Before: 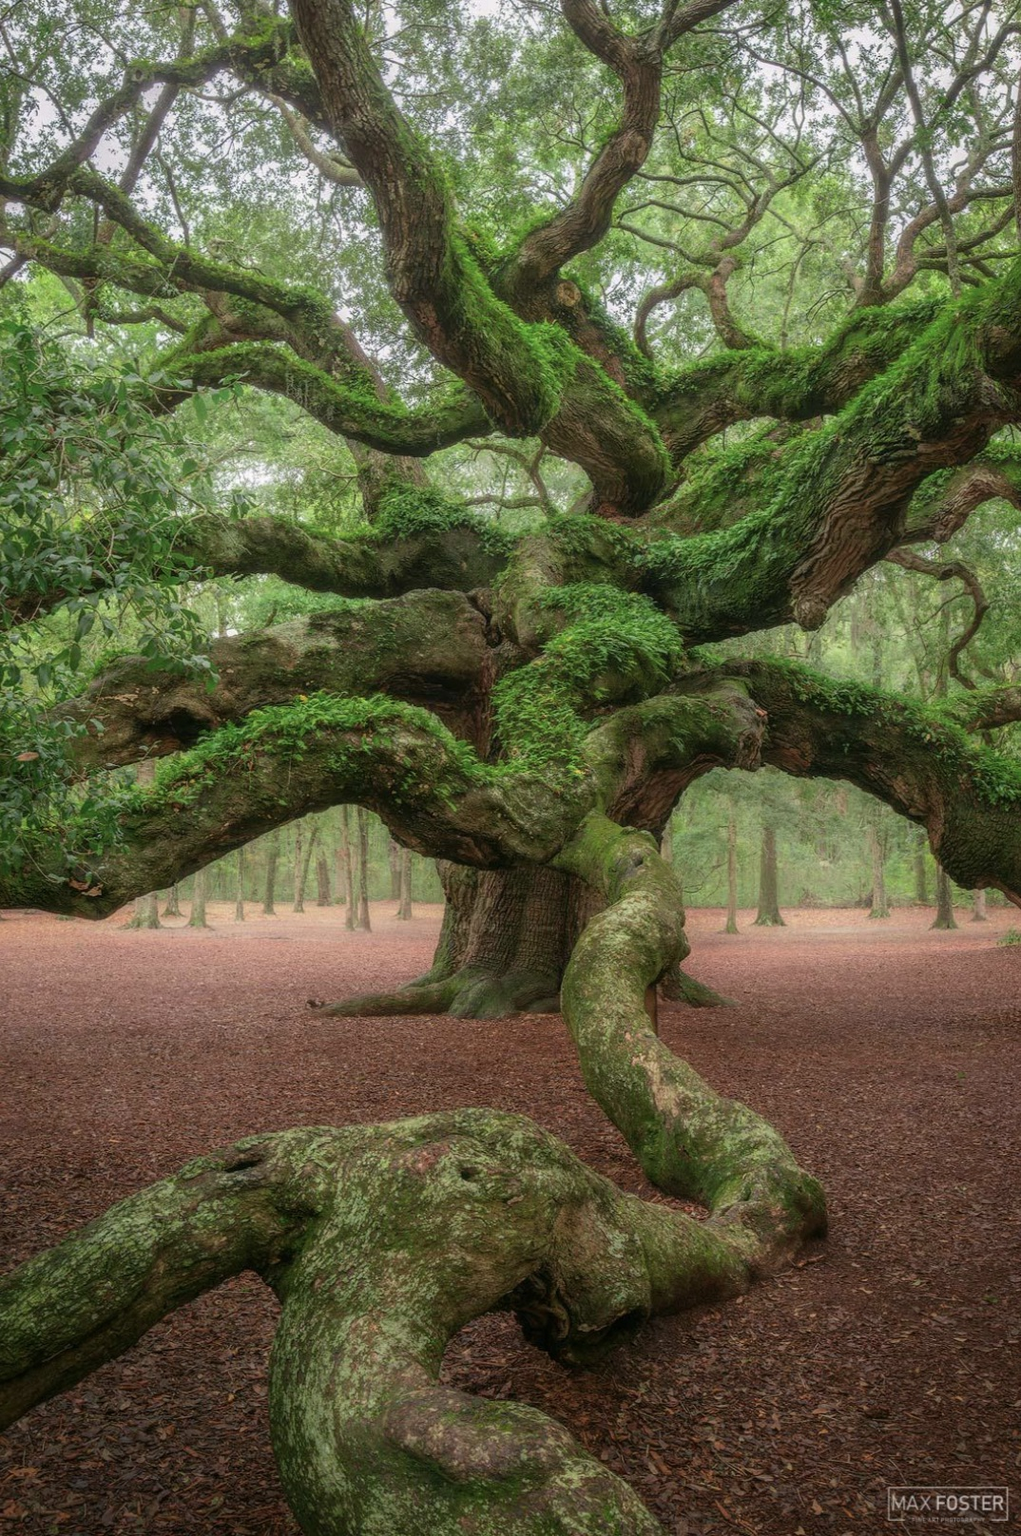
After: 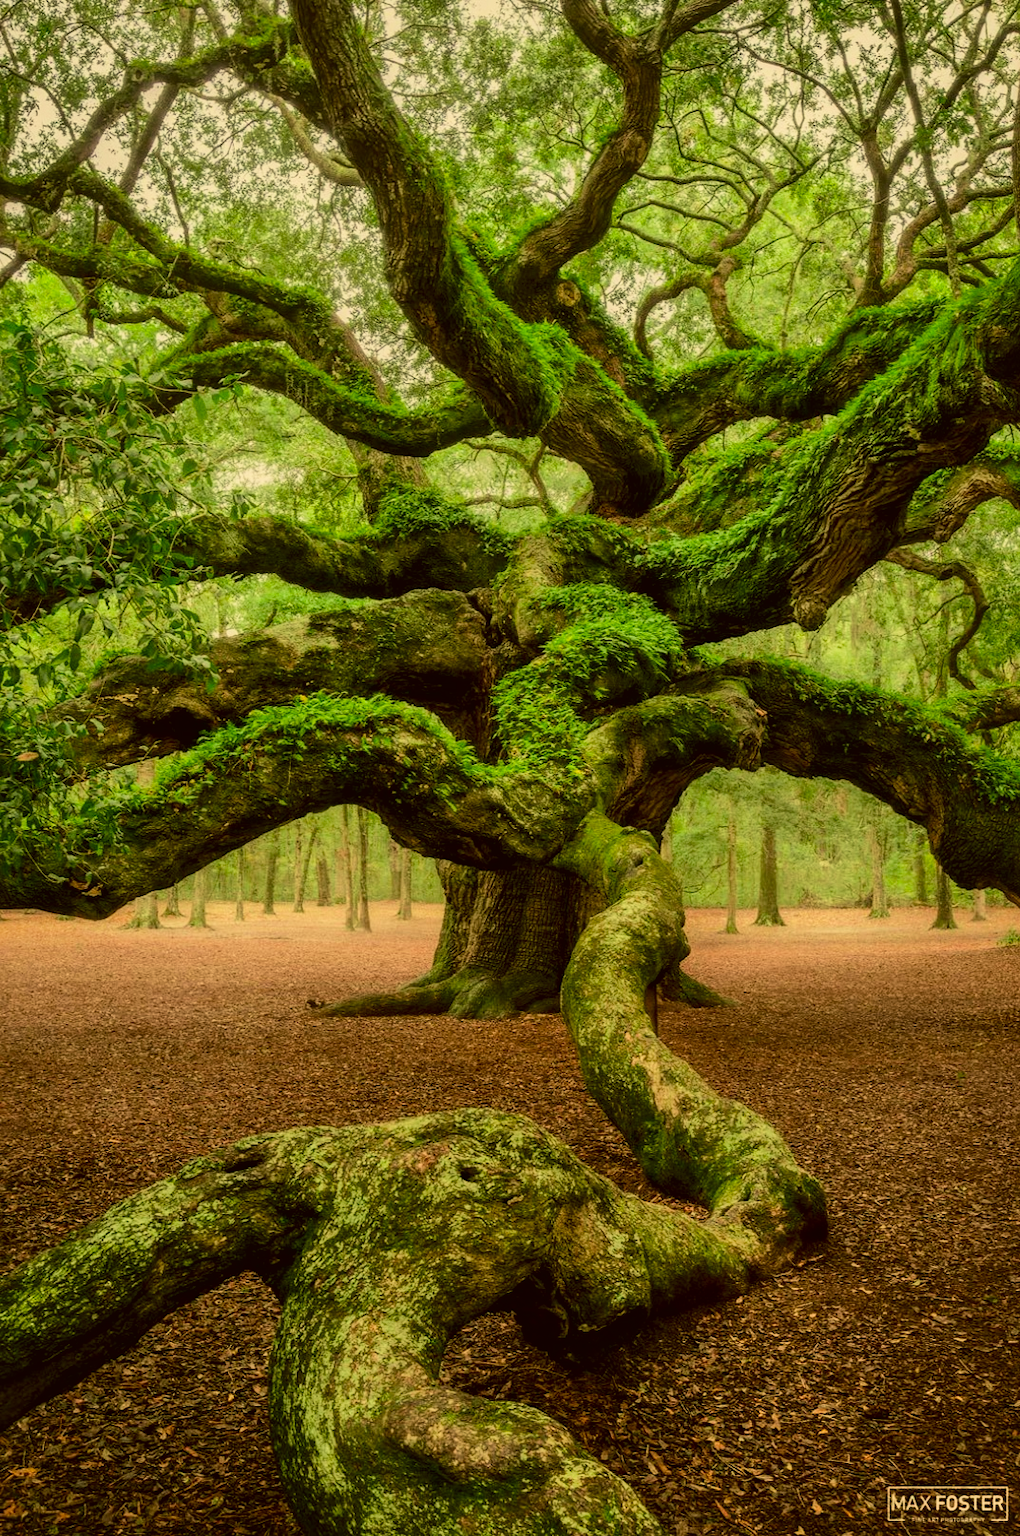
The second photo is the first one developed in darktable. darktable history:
tone equalizer: on, module defaults
color correction: highlights a* 0.162, highlights b* 29.53, shadows a* -0.162, shadows b* 21.09
filmic rgb: black relative exposure -7.5 EV, white relative exposure 5 EV, hardness 3.31, contrast 1.3, contrast in shadows safe
local contrast: mode bilateral grid, contrast 20, coarseness 50, detail 140%, midtone range 0.2
shadows and highlights: soften with gaussian
velvia: strength 15%
